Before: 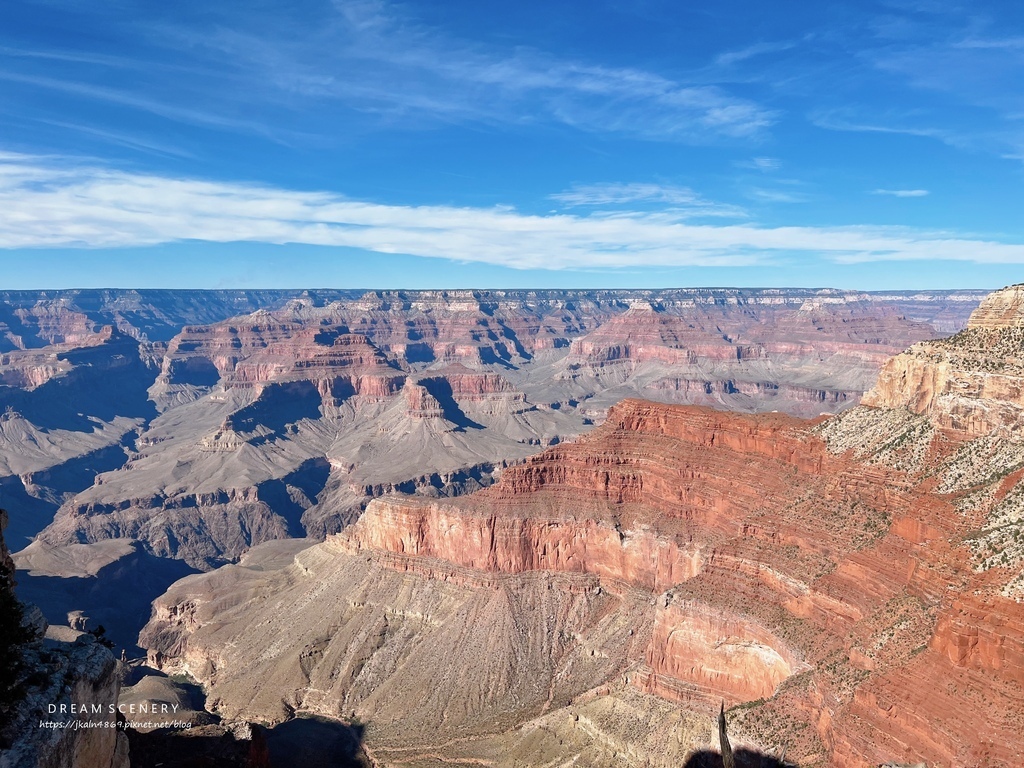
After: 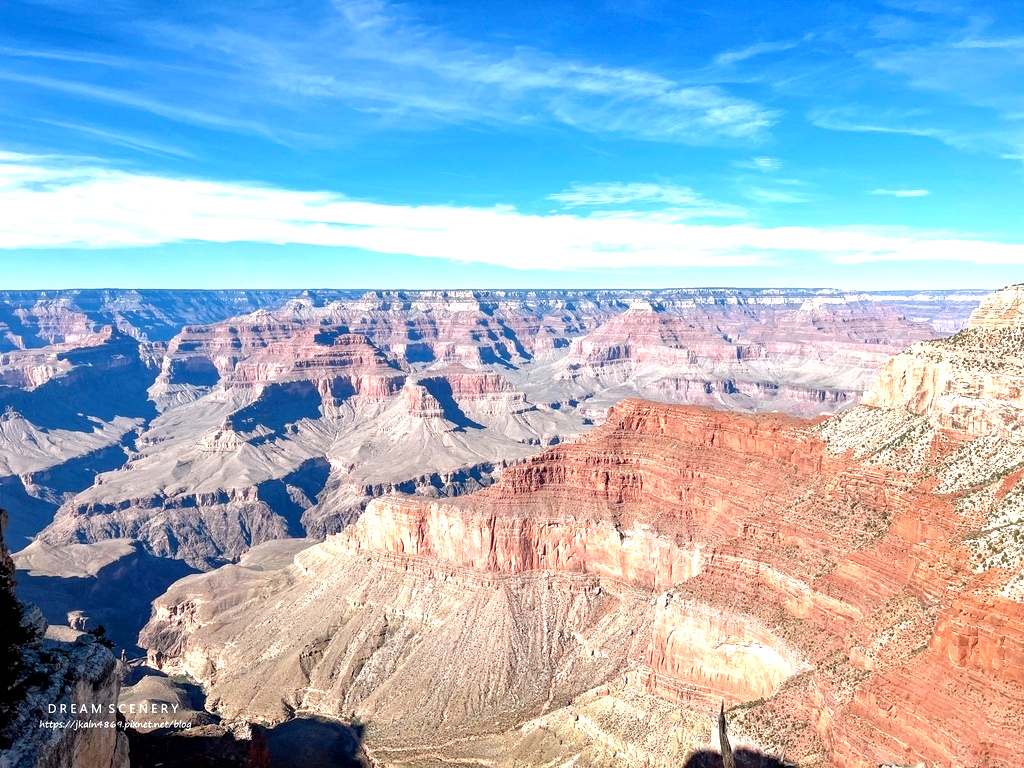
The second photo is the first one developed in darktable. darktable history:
exposure: black level correction 0, exposure 0.89 EV, compensate exposure bias true, compensate highlight preservation false
local contrast: on, module defaults
